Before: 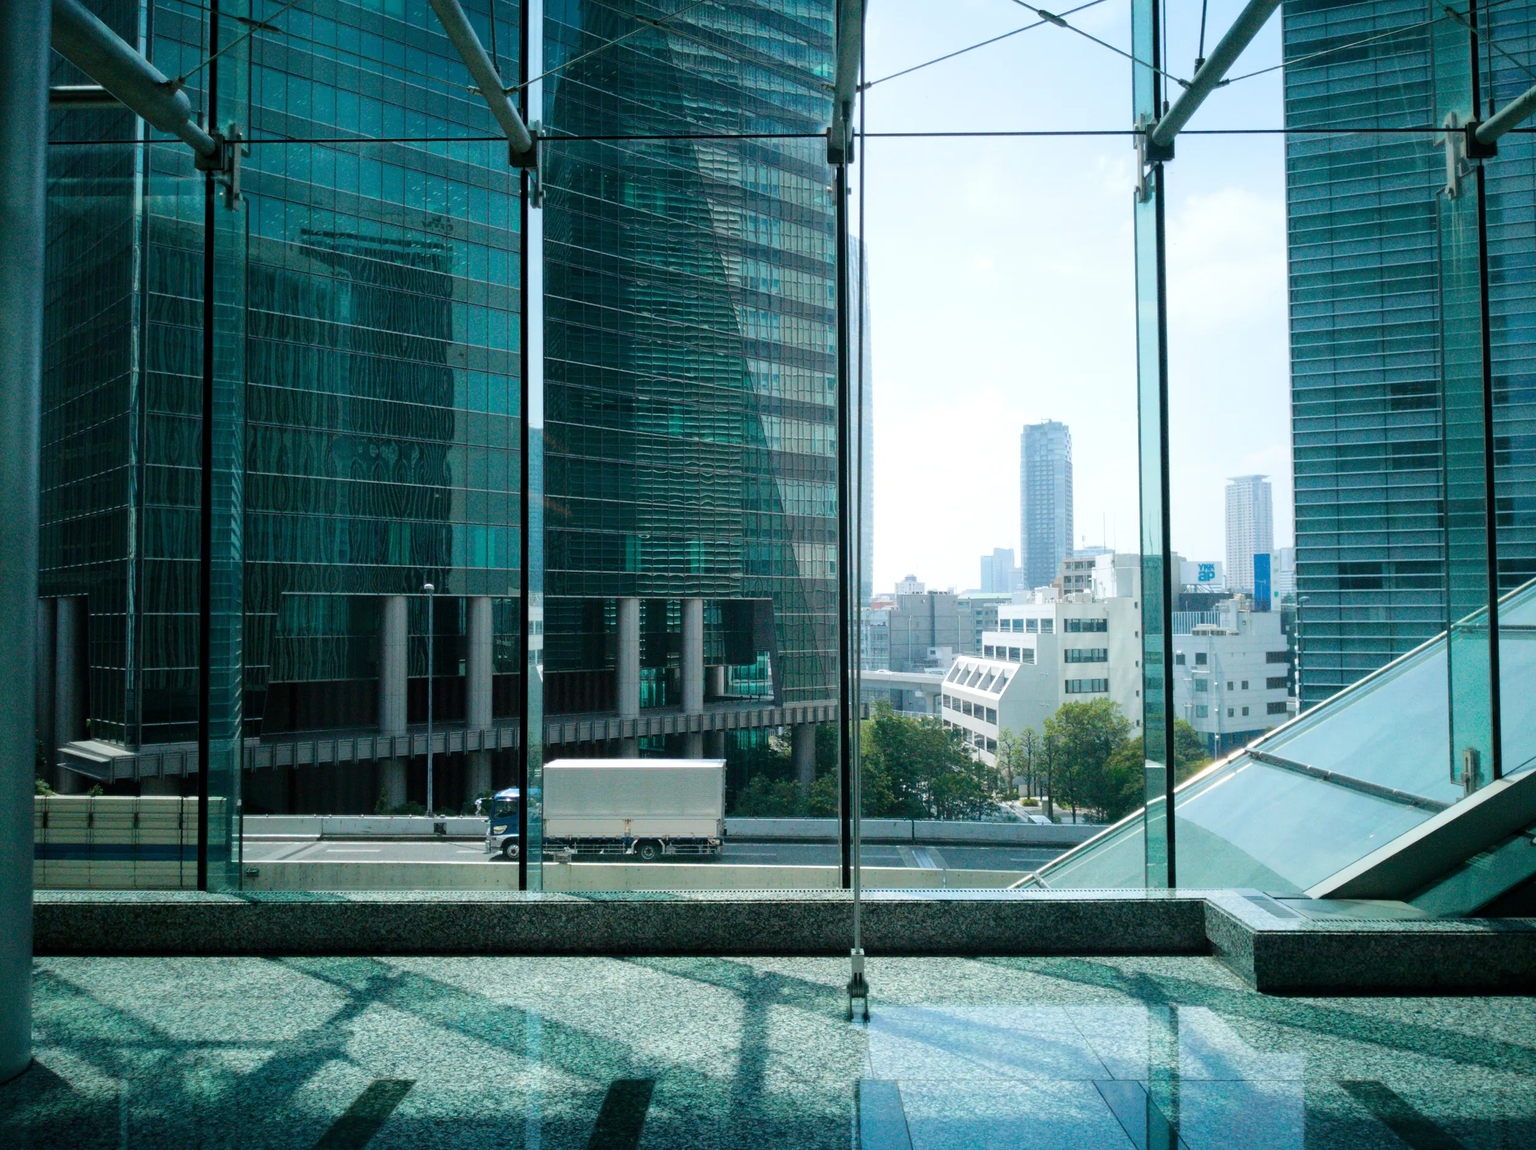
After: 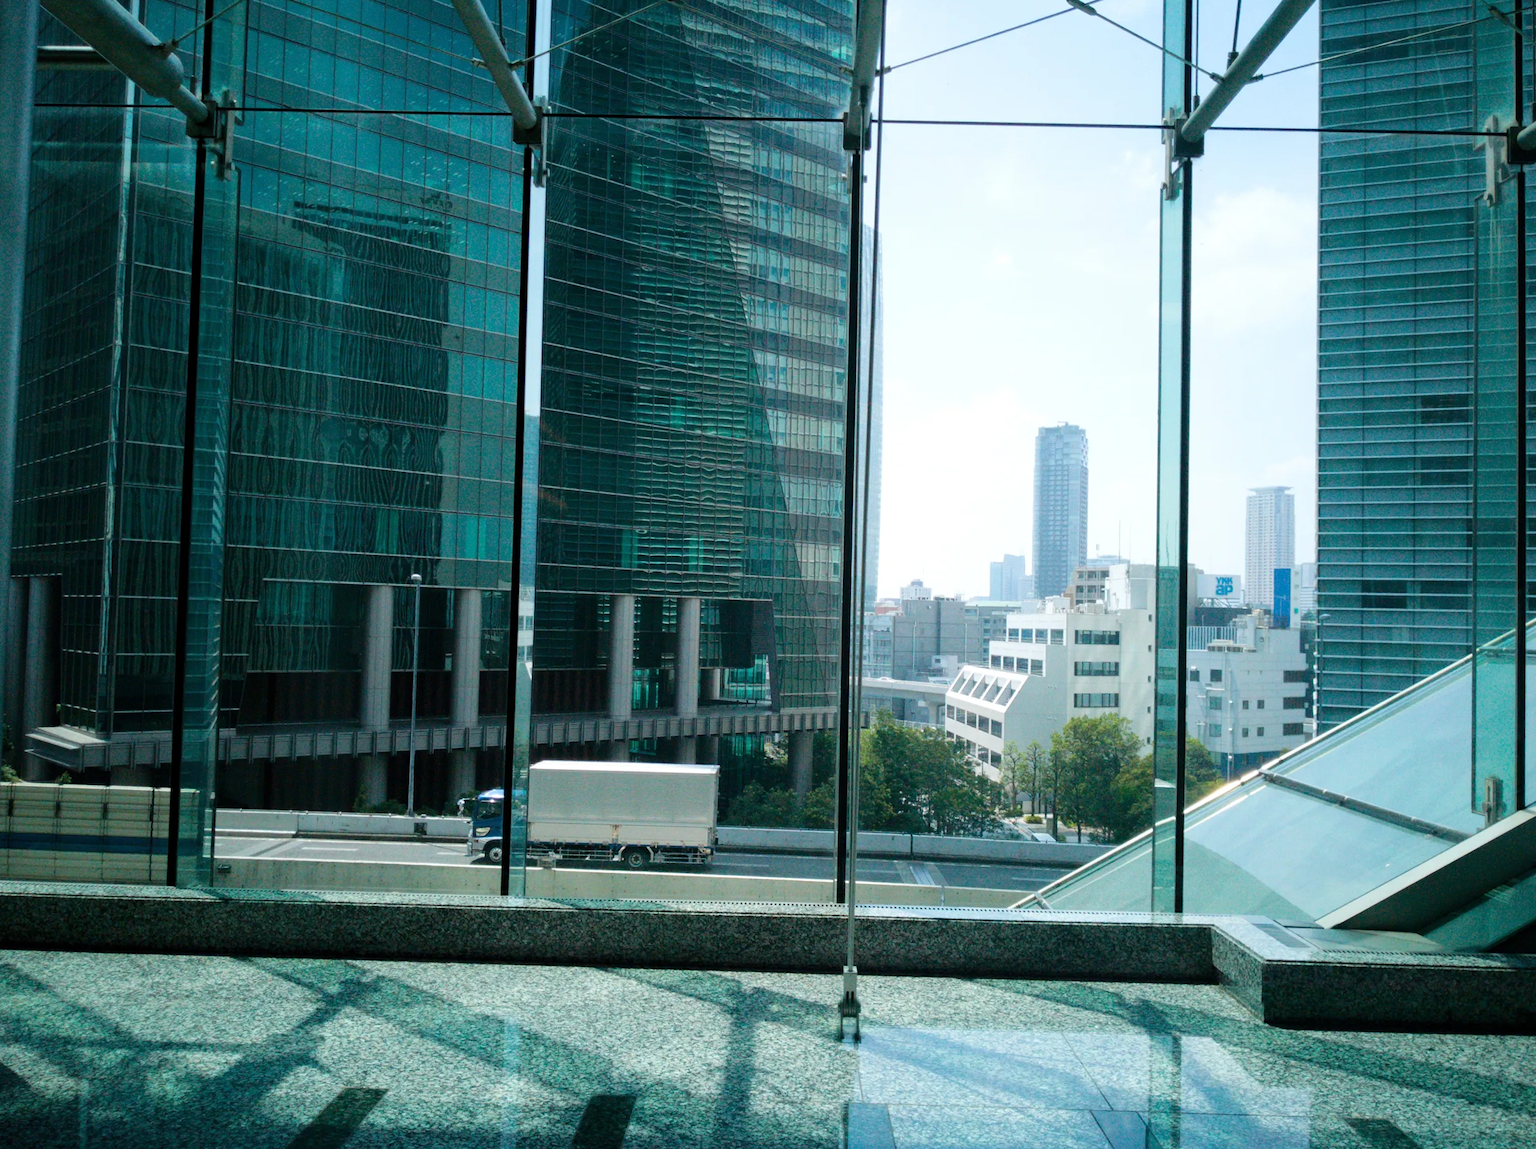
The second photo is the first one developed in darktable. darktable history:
grain: coarseness 0.09 ISO, strength 10%
crop and rotate: angle -1.69°
